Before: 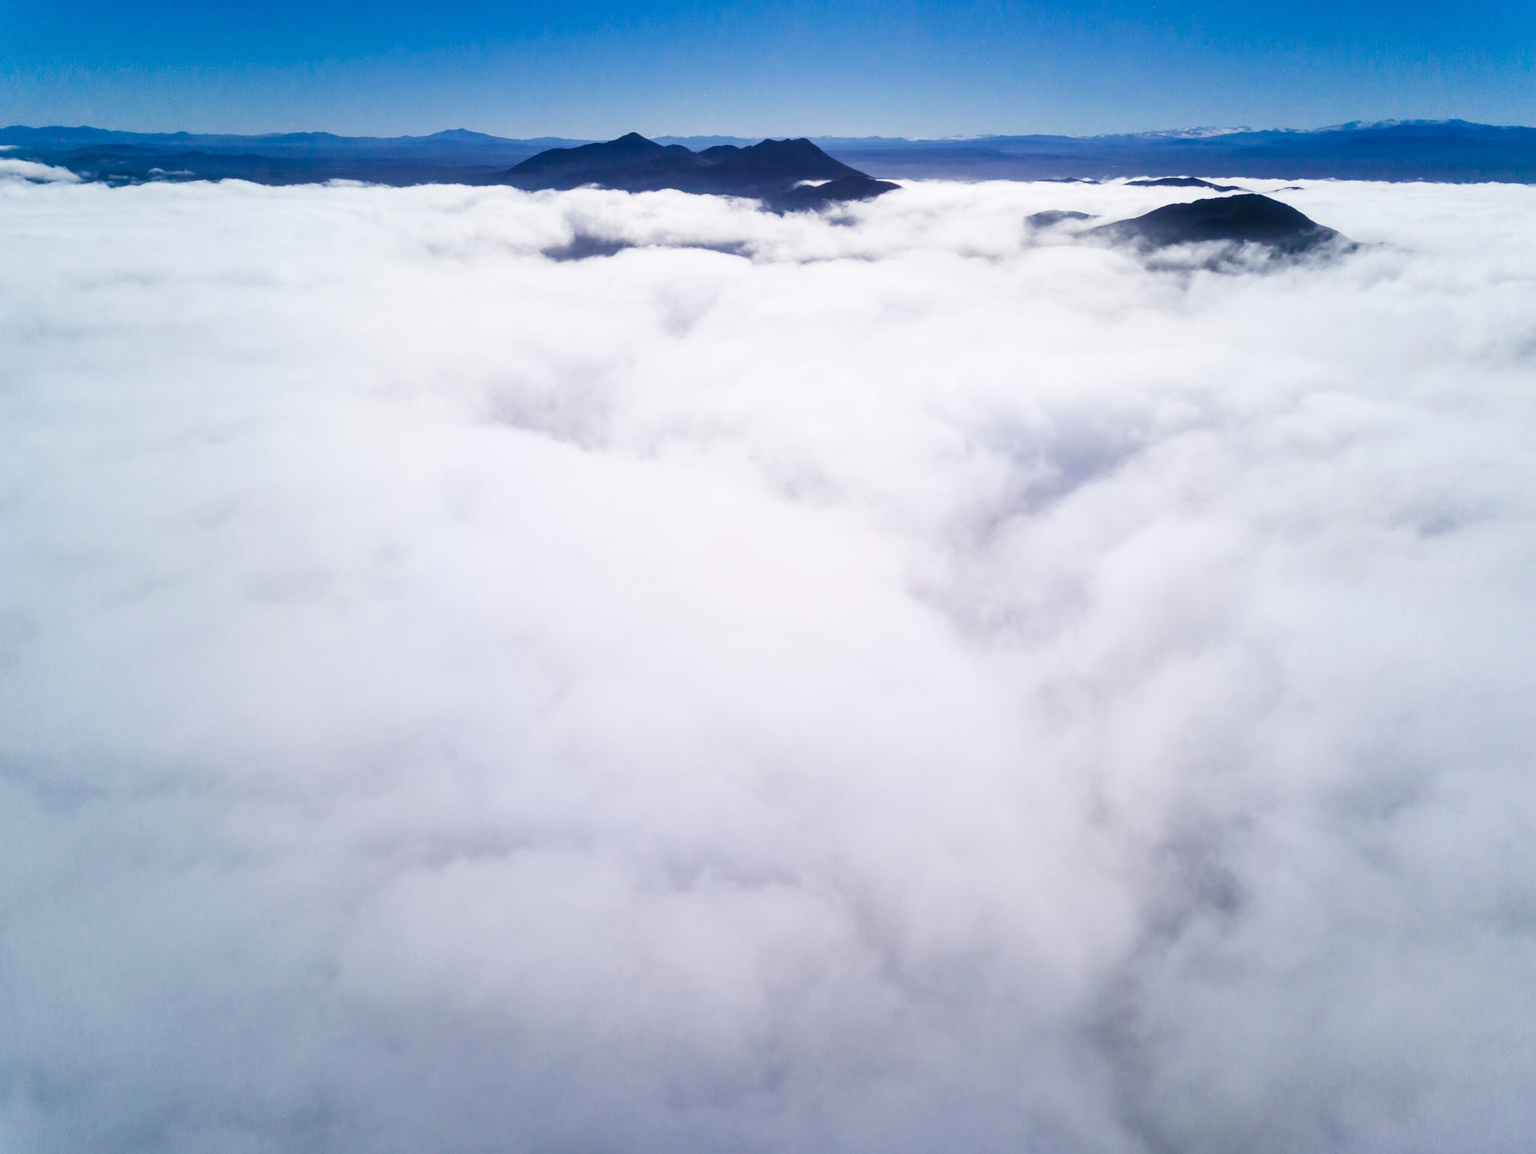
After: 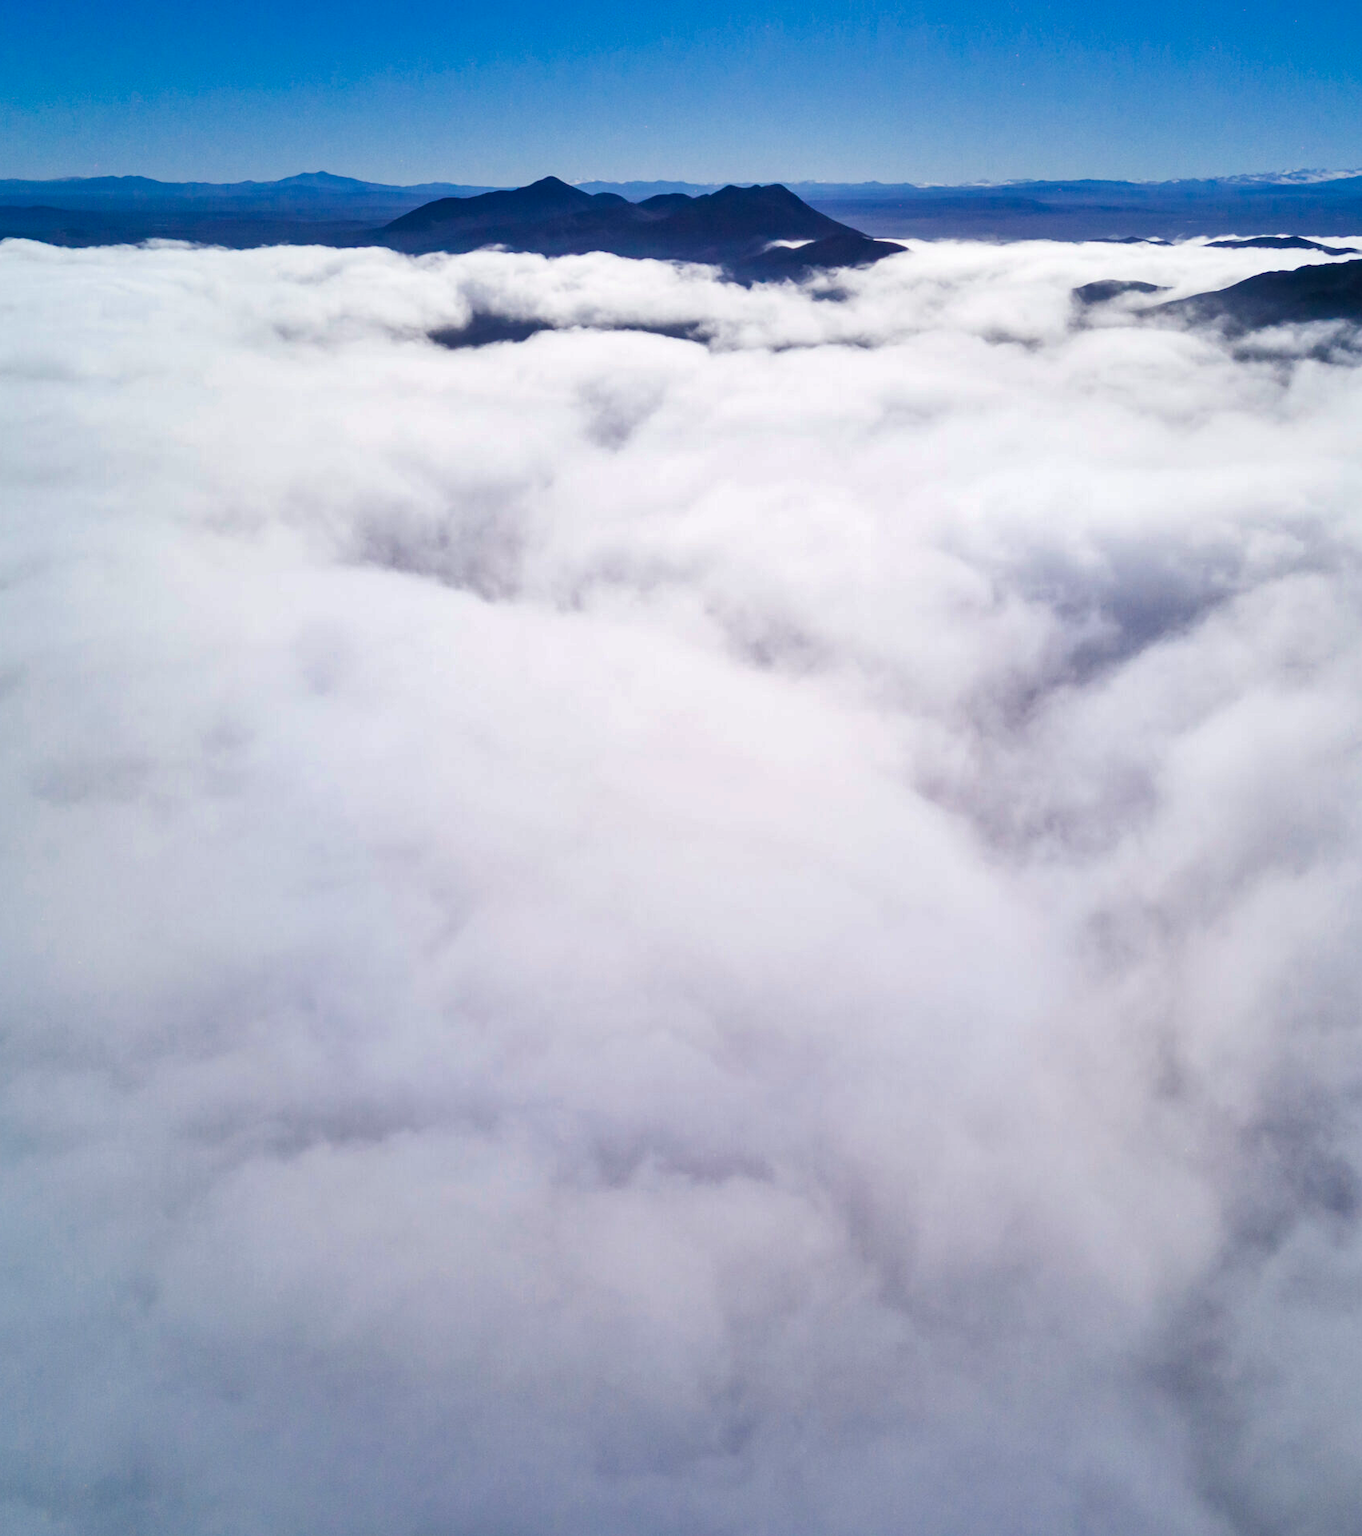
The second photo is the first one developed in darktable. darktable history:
crop and rotate: left 14.31%, right 19.013%
haze removal: compatibility mode true, adaptive false
shadows and highlights: shadows color adjustment 97.68%, soften with gaussian
